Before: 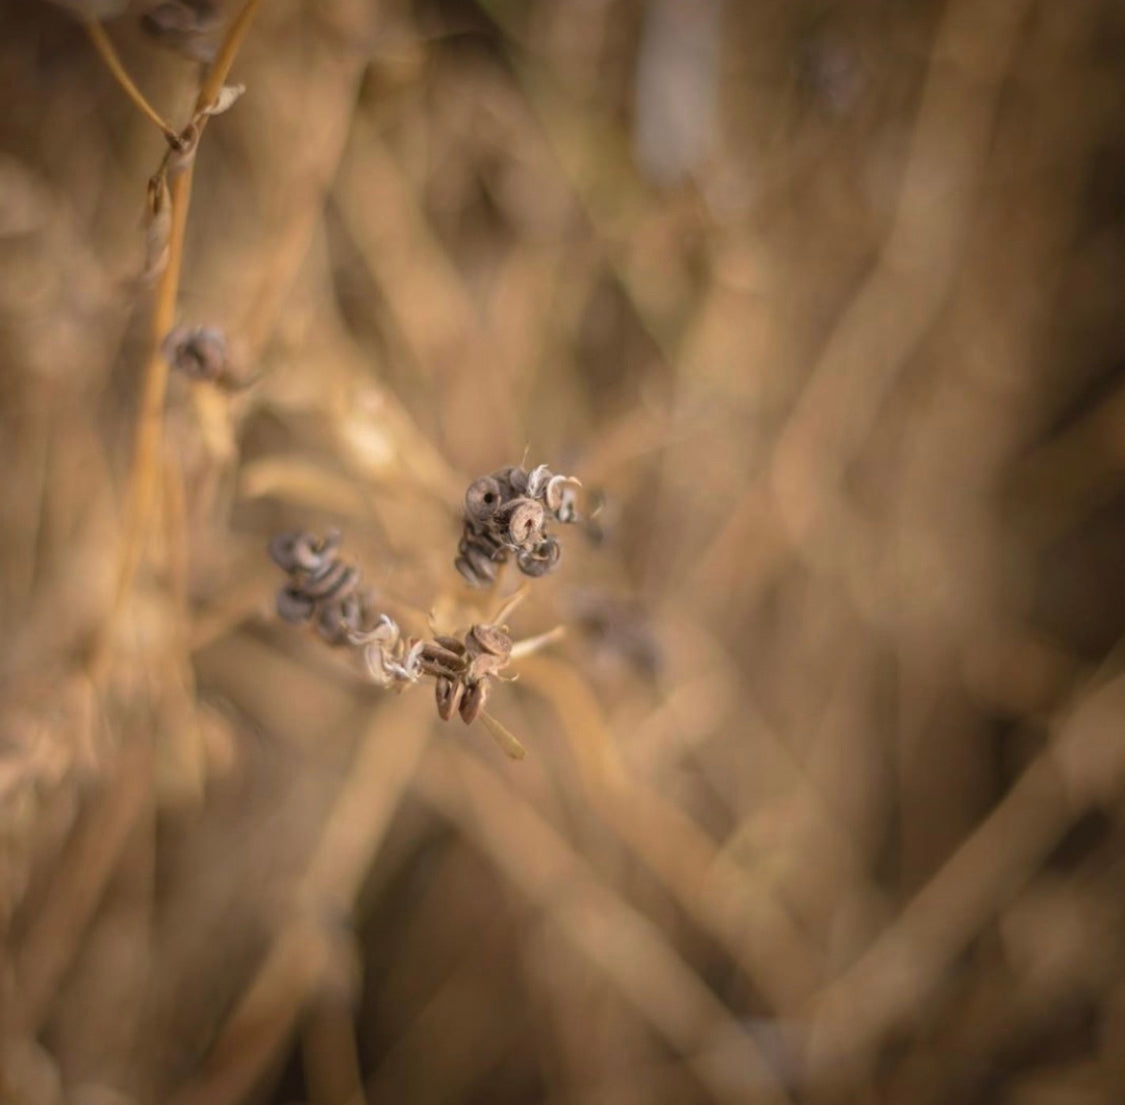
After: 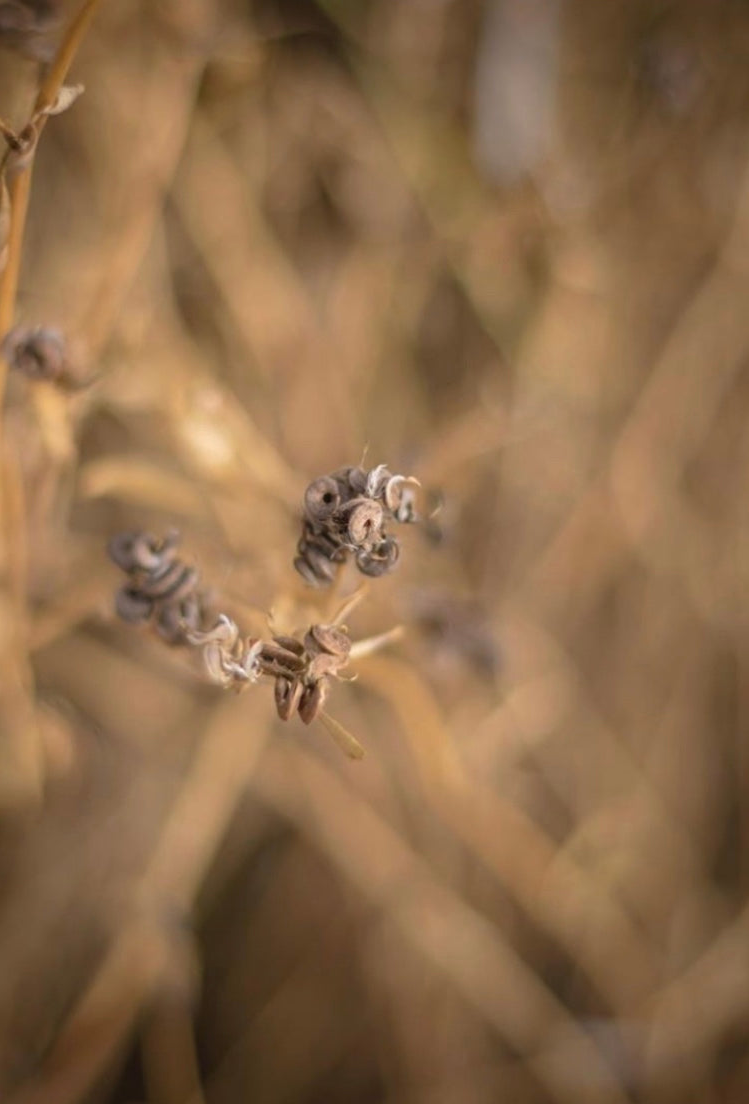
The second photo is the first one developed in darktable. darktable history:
crop and rotate: left 14.385%, right 18.948%
